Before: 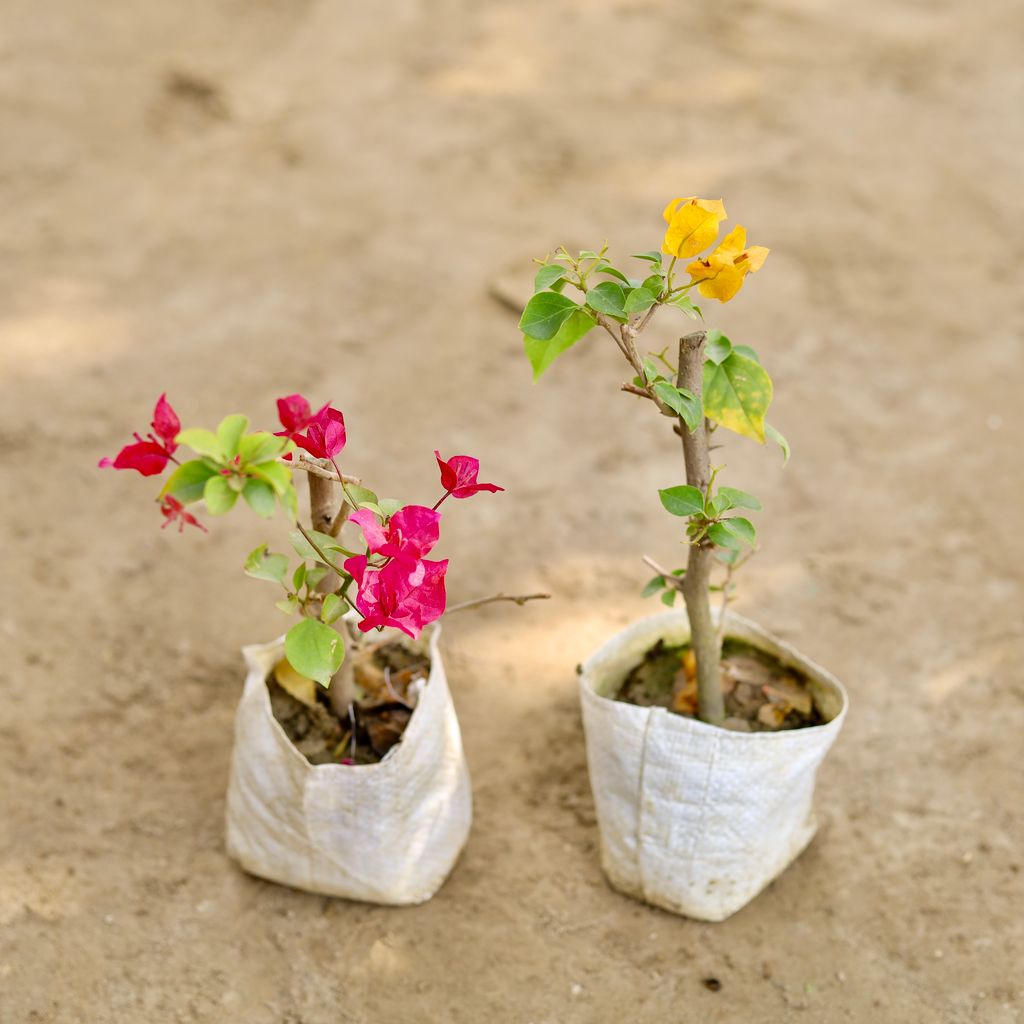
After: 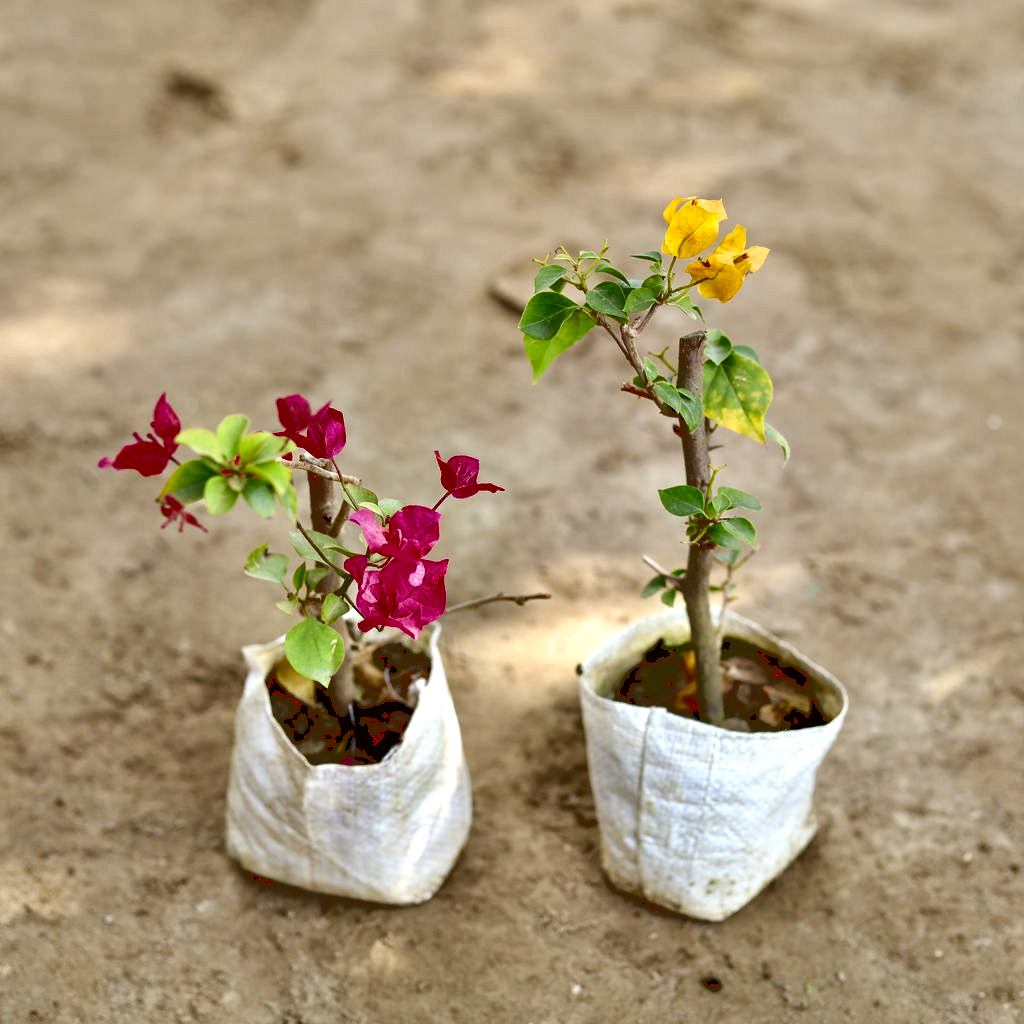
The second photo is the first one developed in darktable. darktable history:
contrast equalizer: octaves 7, y [[0.6 ×6], [0.55 ×6], [0 ×6], [0 ×6], [0 ×6]]
tone equalizer: edges refinement/feathering 500, mask exposure compensation -1.57 EV, preserve details no
base curve: curves: ch0 [(0, 0.02) (0.083, 0.036) (1, 1)]
color correction: highlights a* -2.75, highlights b* -2.68, shadows a* 2.43, shadows b* 2.86
